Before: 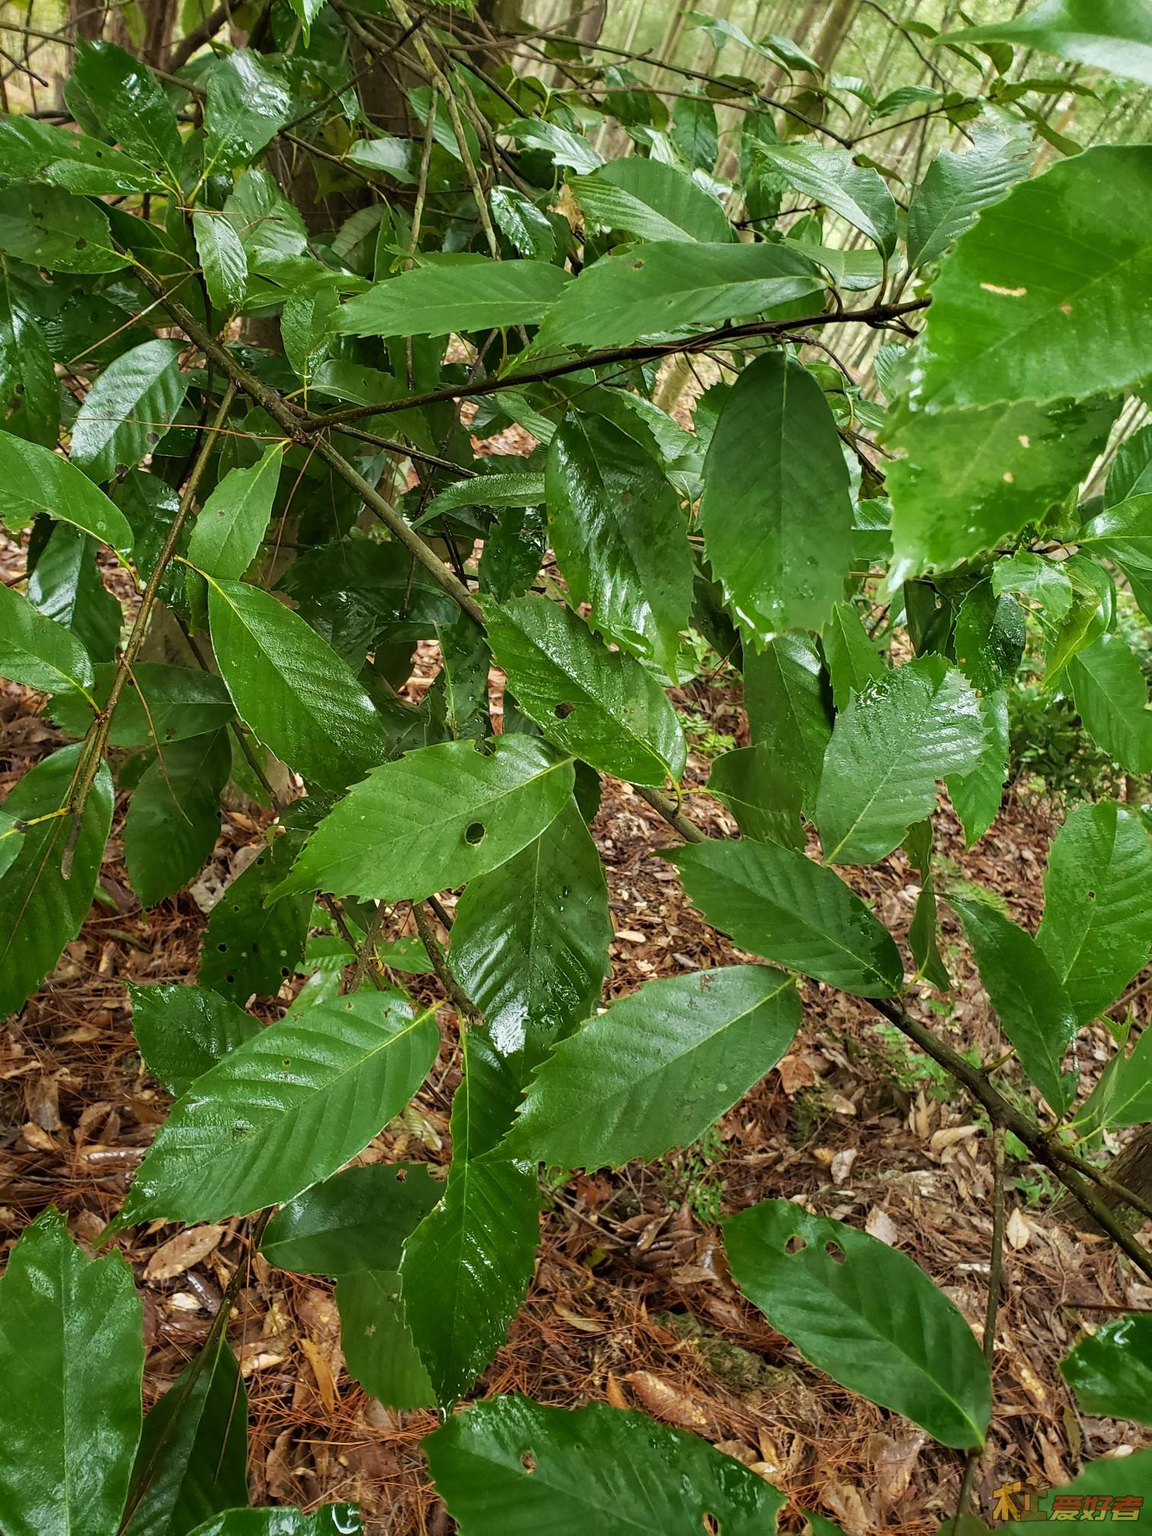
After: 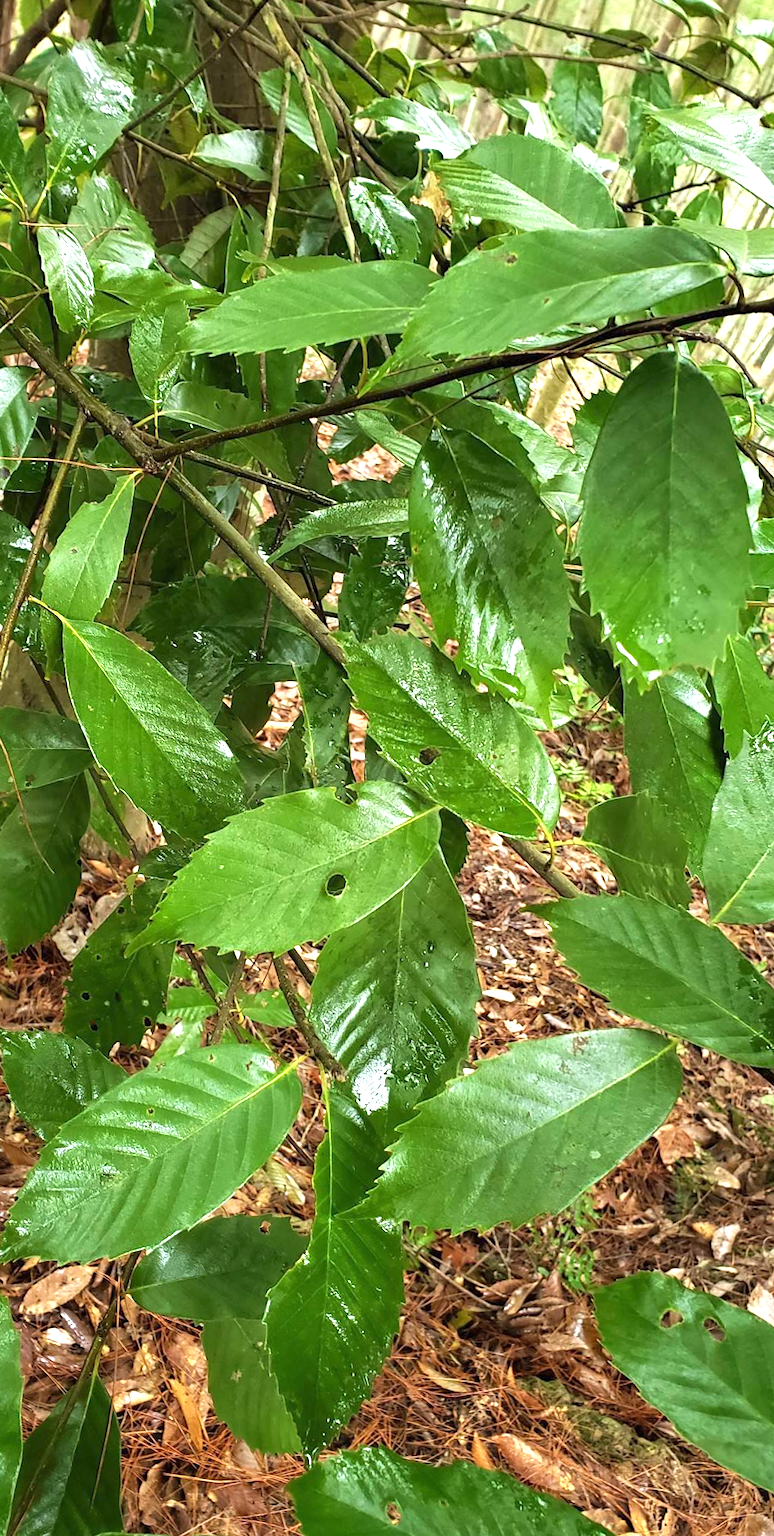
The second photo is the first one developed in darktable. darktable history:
white balance: red 1.009, blue 1.027
exposure: black level correction 0, exposure 1 EV, compensate exposure bias true, compensate highlight preservation false
rotate and perspective: rotation 0.062°, lens shift (vertical) 0.115, lens shift (horizontal) -0.133, crop left 0.047, crop right 0.94, crop top 0.061, crop bottom 0.94
crop and rotate: left 8.786%, right 24.548%
